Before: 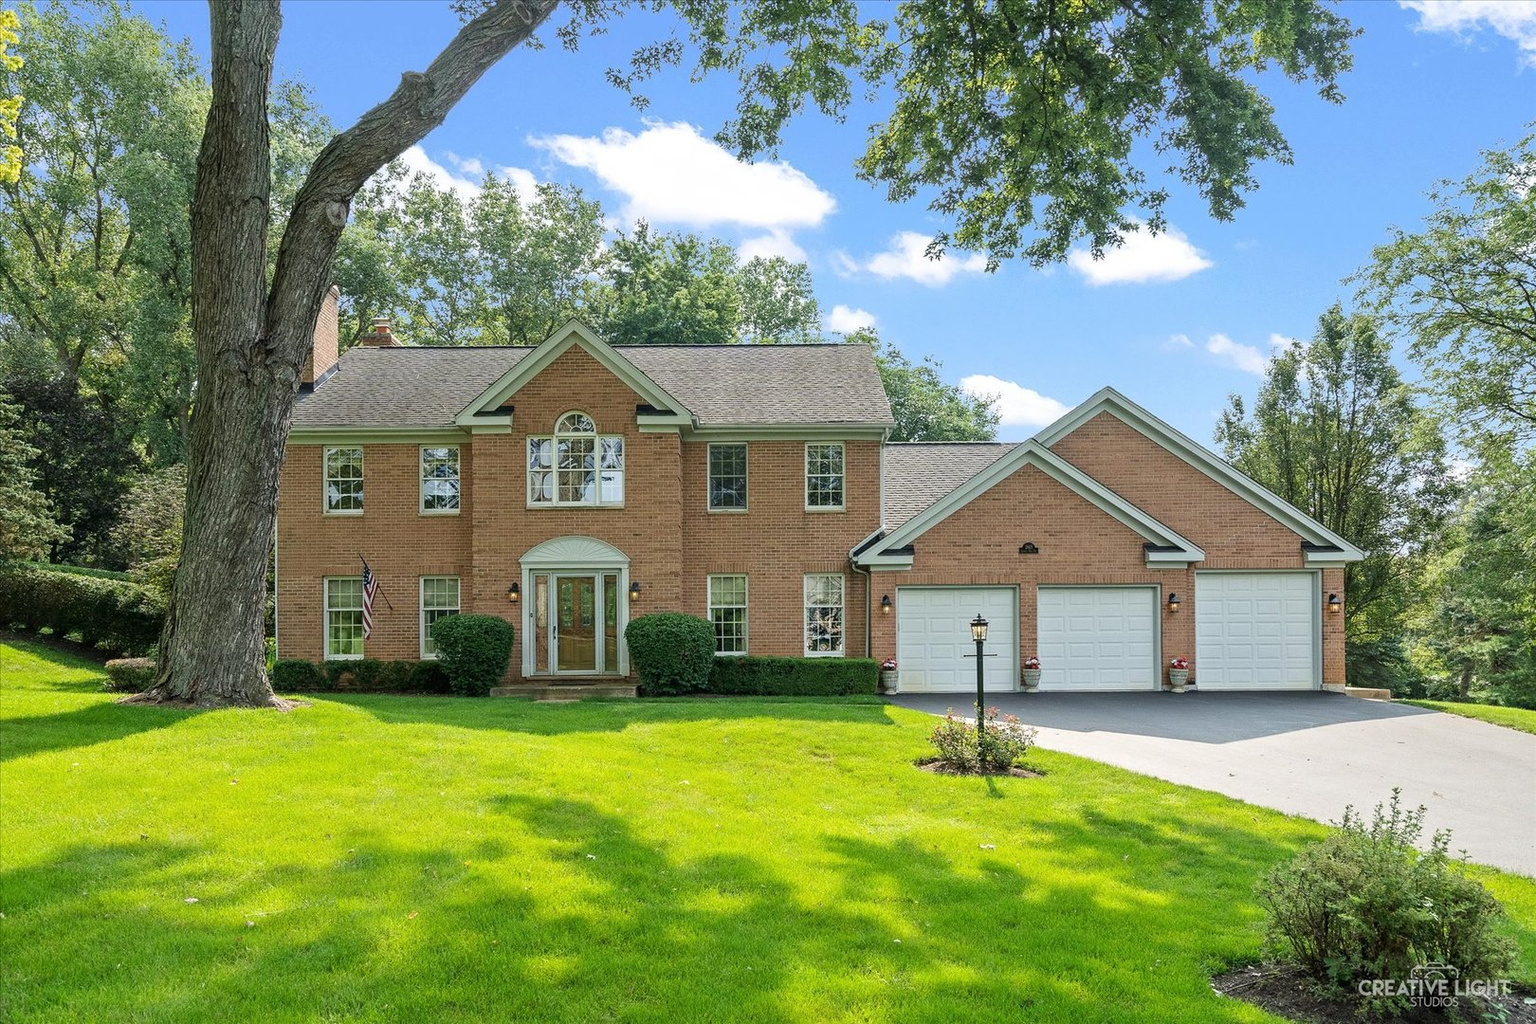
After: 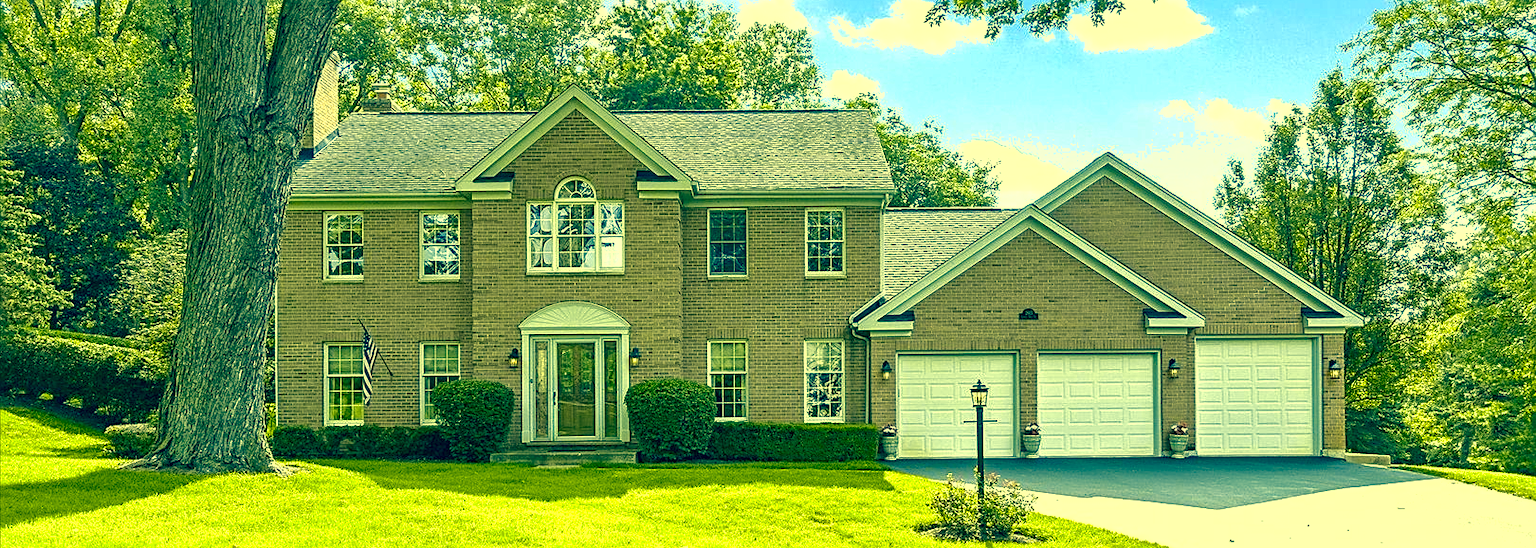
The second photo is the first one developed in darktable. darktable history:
sharpen: on, module defaults
color zones: curves: ch2 [(0, 0.5) (0.143, 0.5) (0.286, 0.489) (0.415, 0.421) (0.571, 0.5) (0.714, 0.5) (0.857, 0.5) (1, 0.5)]
exposure: black level correction 0, exposure 0.7 EV, compensate exposure bias true, compensate highlight preservation false
shadows and highlights: on, module defaults
crop and rotate: top 23.043%, bottom 23.437%
rgb levels: preserve colors max RGB
color correction: highlights a* -15.58, highlights b* 40, shadows a* -40, shadows b* -26.18
local contrast: highlights 25%, shadows 75%, midtone range 0.75
